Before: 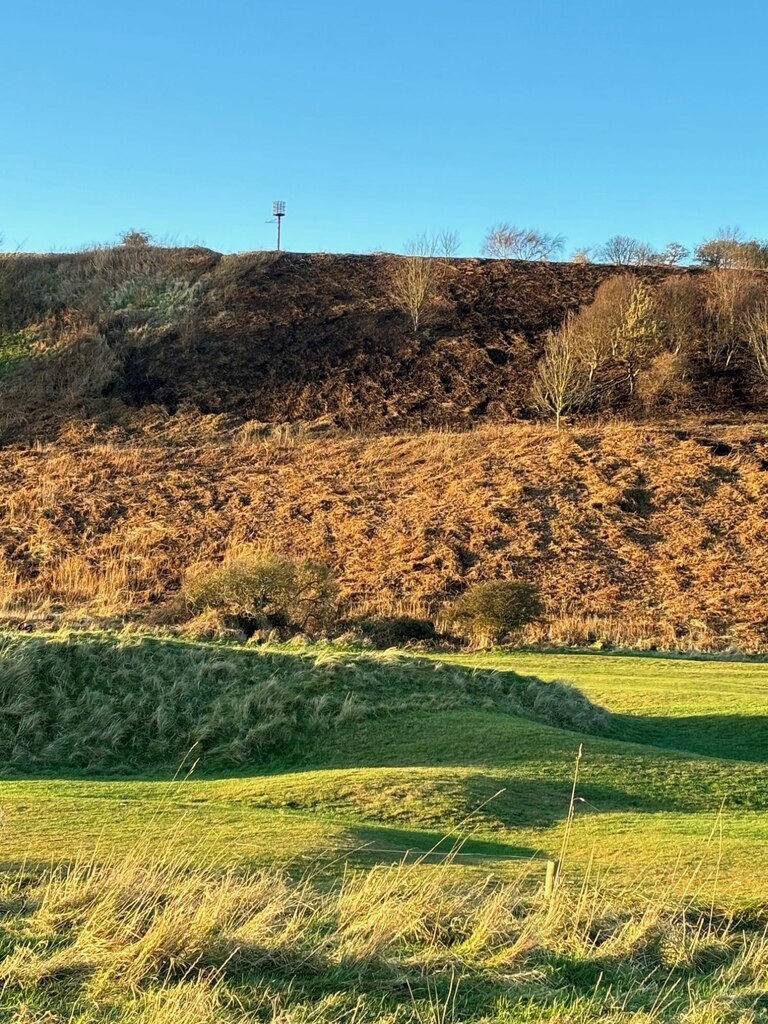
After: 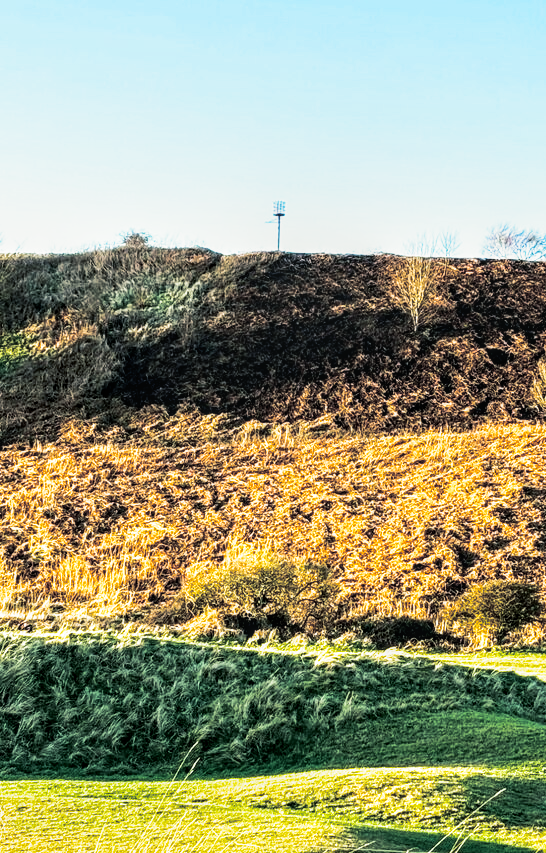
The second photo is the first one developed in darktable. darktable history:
color balance rgb: perceptual saturation grading › global saturation 20%, global vibrance 20%
contrast brightness saturation: contrast 0.22
local contrast: on, module defaults
crop: right 28.885%, bottom 16.626%
split-toning: shadows › hue 201.6°, shadows › saturation 0.16, highlights › hue 50.4°, highlights › saturation 0.2, balance -49.9
filmic rgb: middle gray luminance 10%, black relative exposure -8.61 EV, white relative exposure 3.3 EV, threshold 6 EV, target black luminance 0%, hardness 5.2, latitude 44.69%, contrast 1.302, highlights saturation mix 5%, shadows ↔ highlights balance 24.64%, add noise in highlights 0, preserve chrominance no, color science v3 (2019), use custom middle-gray values true, iterations of high-quality reconstruction 0, contrast in highlights soft, enable highlight reconstruction true
shadows and highlights: shadows 25, highlights -25
